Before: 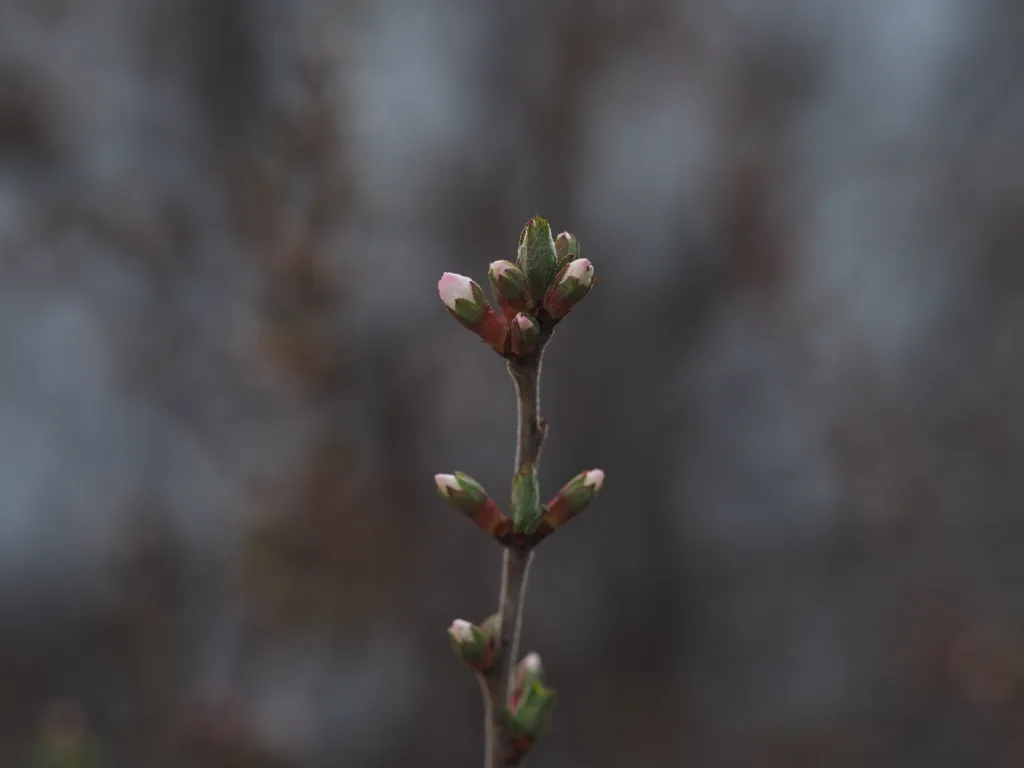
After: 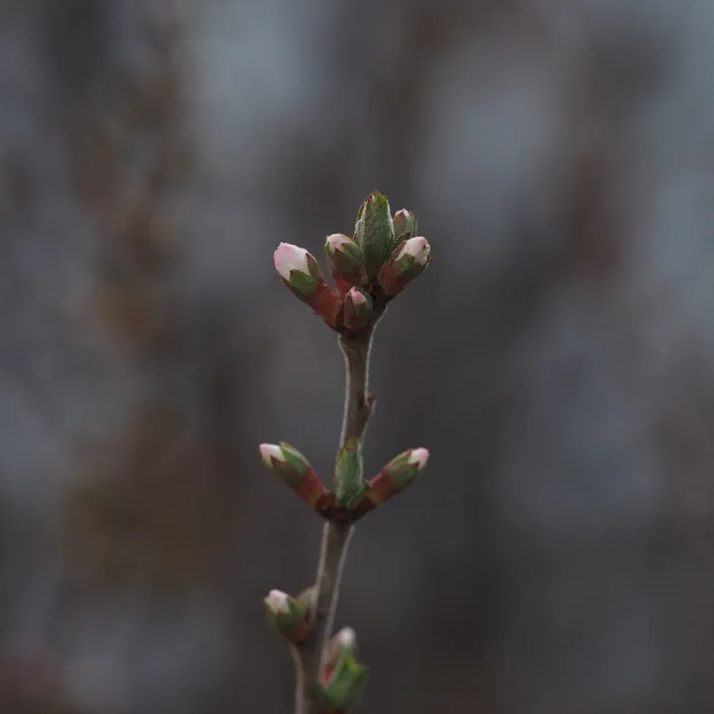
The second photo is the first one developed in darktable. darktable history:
crop and rotate: angle -3.26°, left 14.212%, top 0.041%, right 10.802%, bottom 0.015%
